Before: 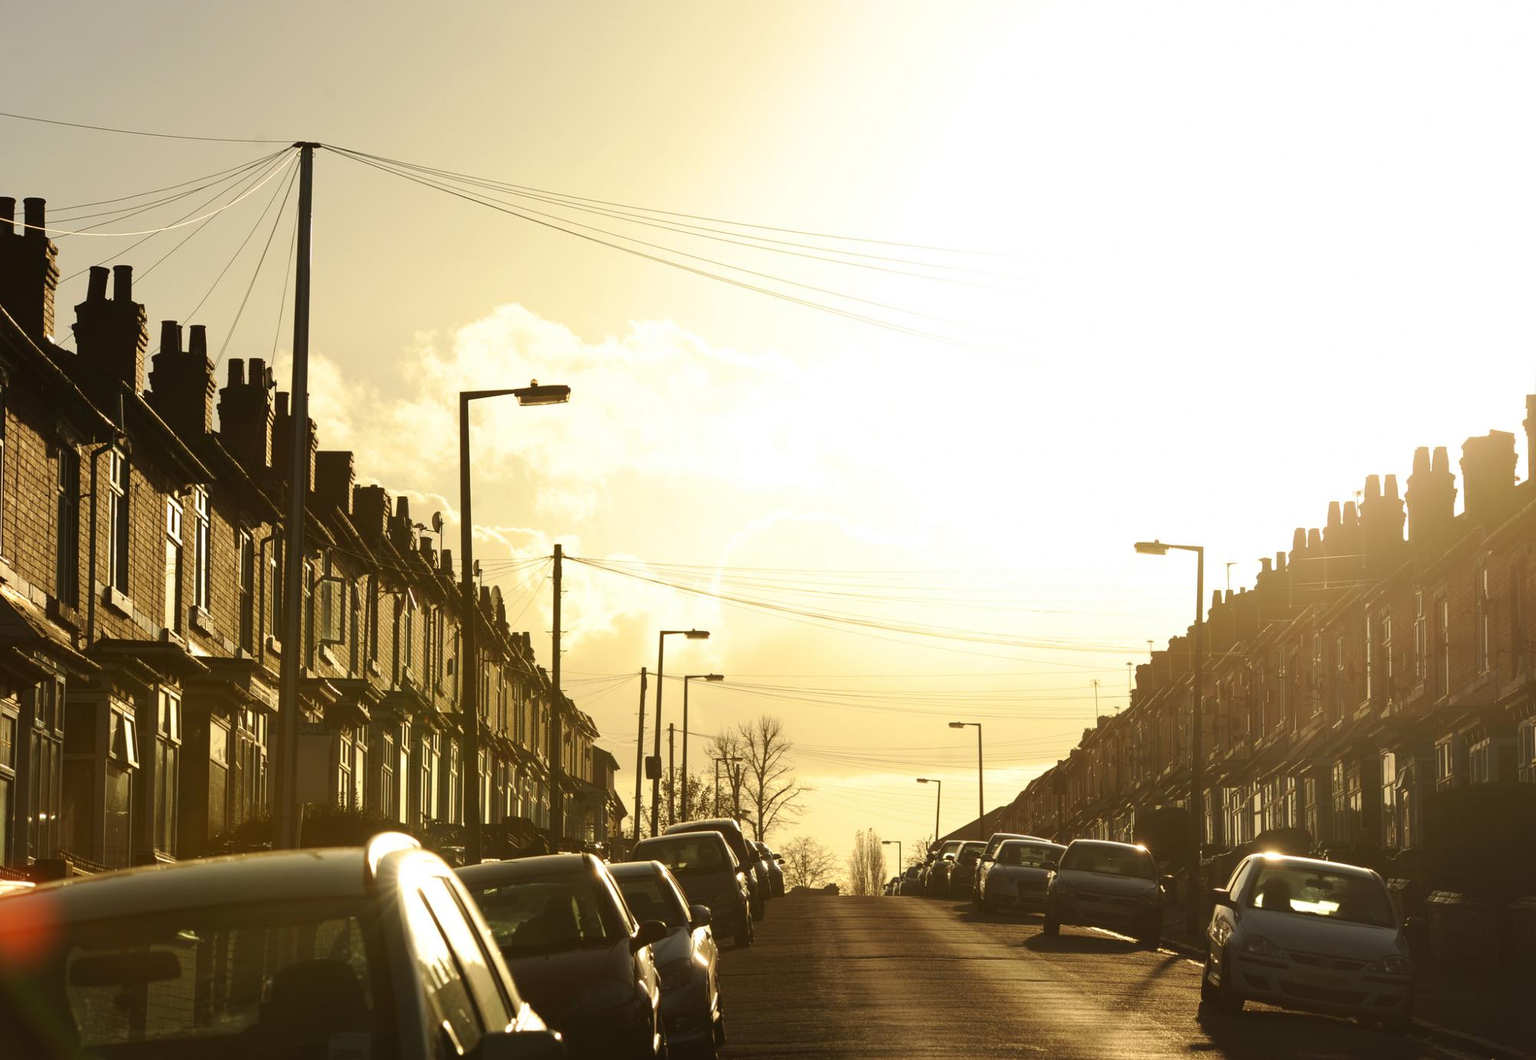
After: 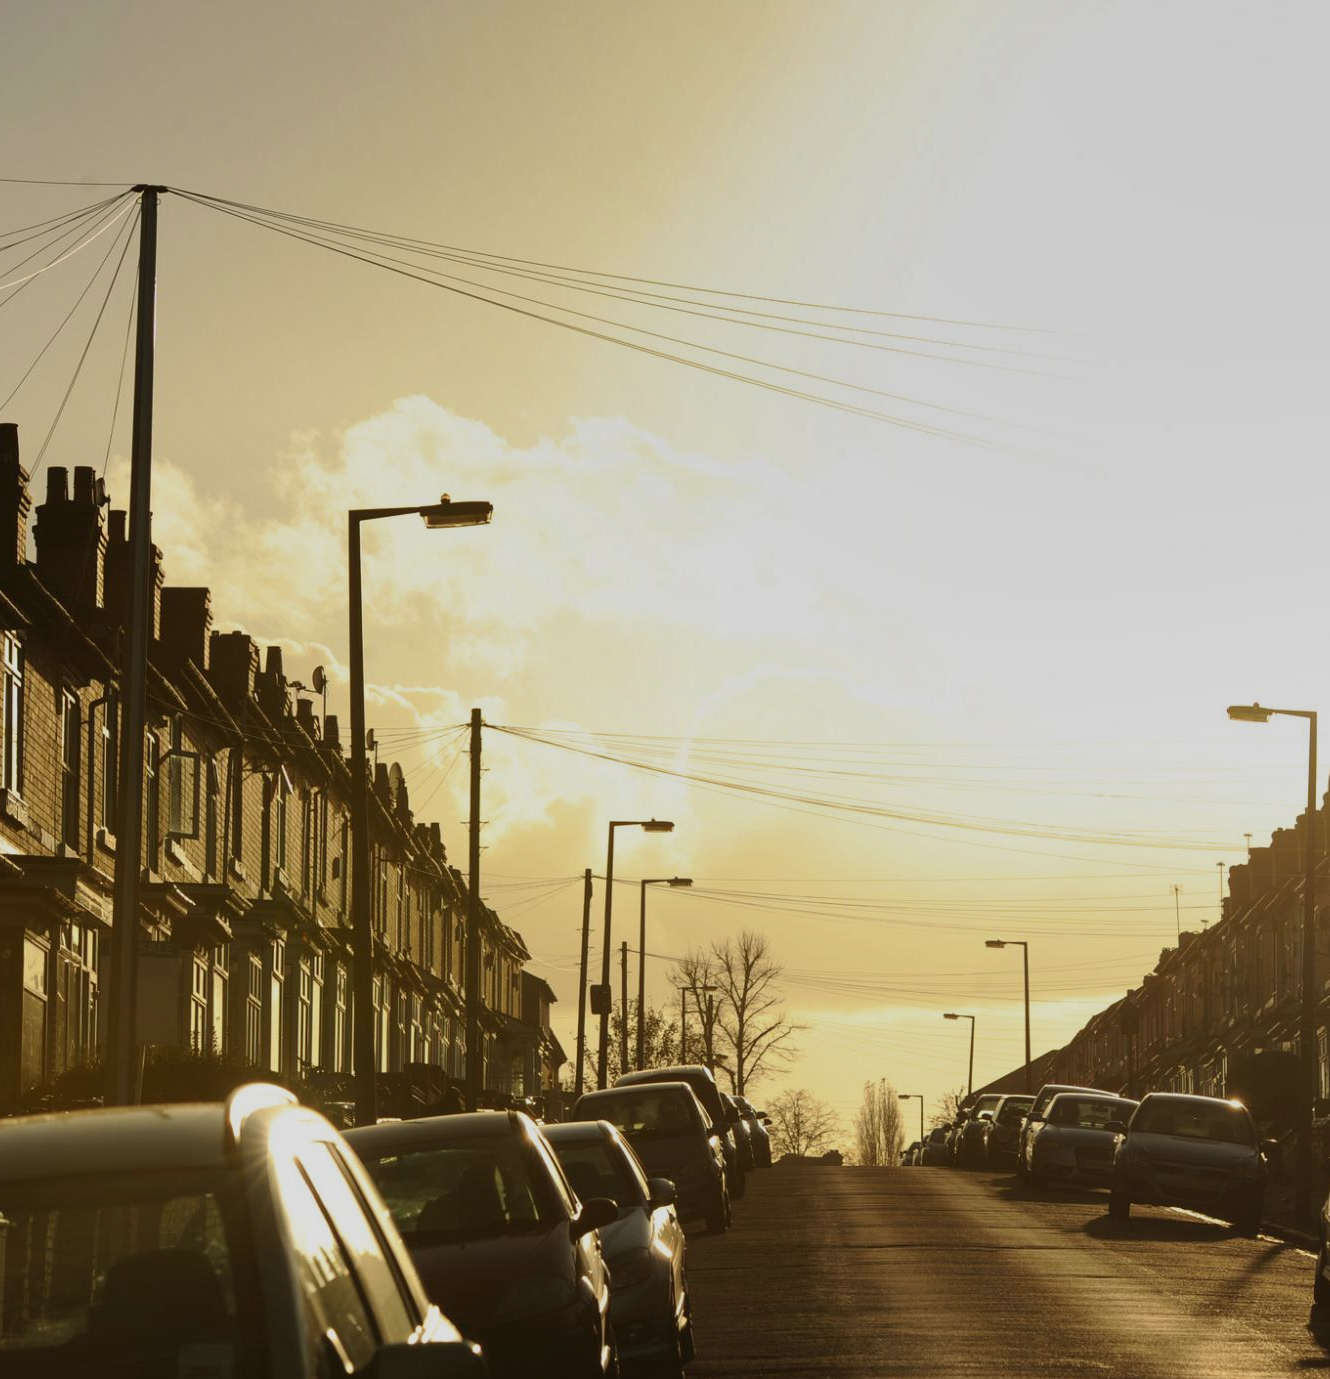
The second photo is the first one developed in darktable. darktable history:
shadows and highlights: radius 336.93, shadows 28.39, soften with gaussian
crop and rotate: left 12.512%, right 20.956%
exposure: exposure -0.491 EV, compensate highlight preservation false
